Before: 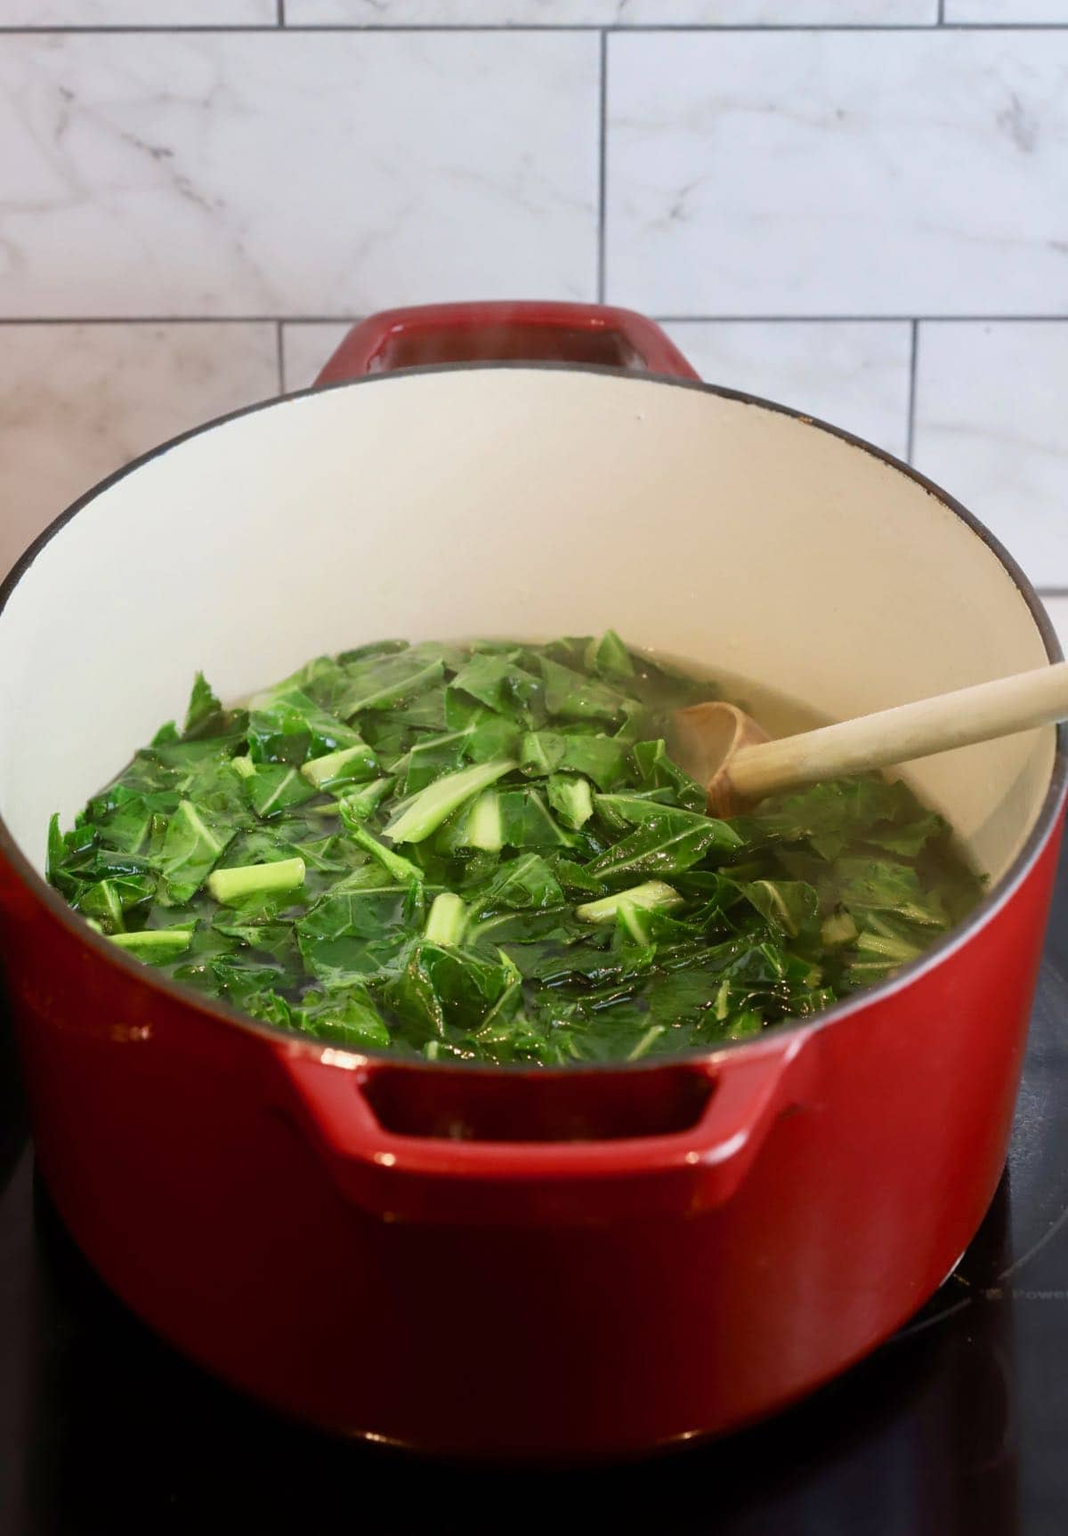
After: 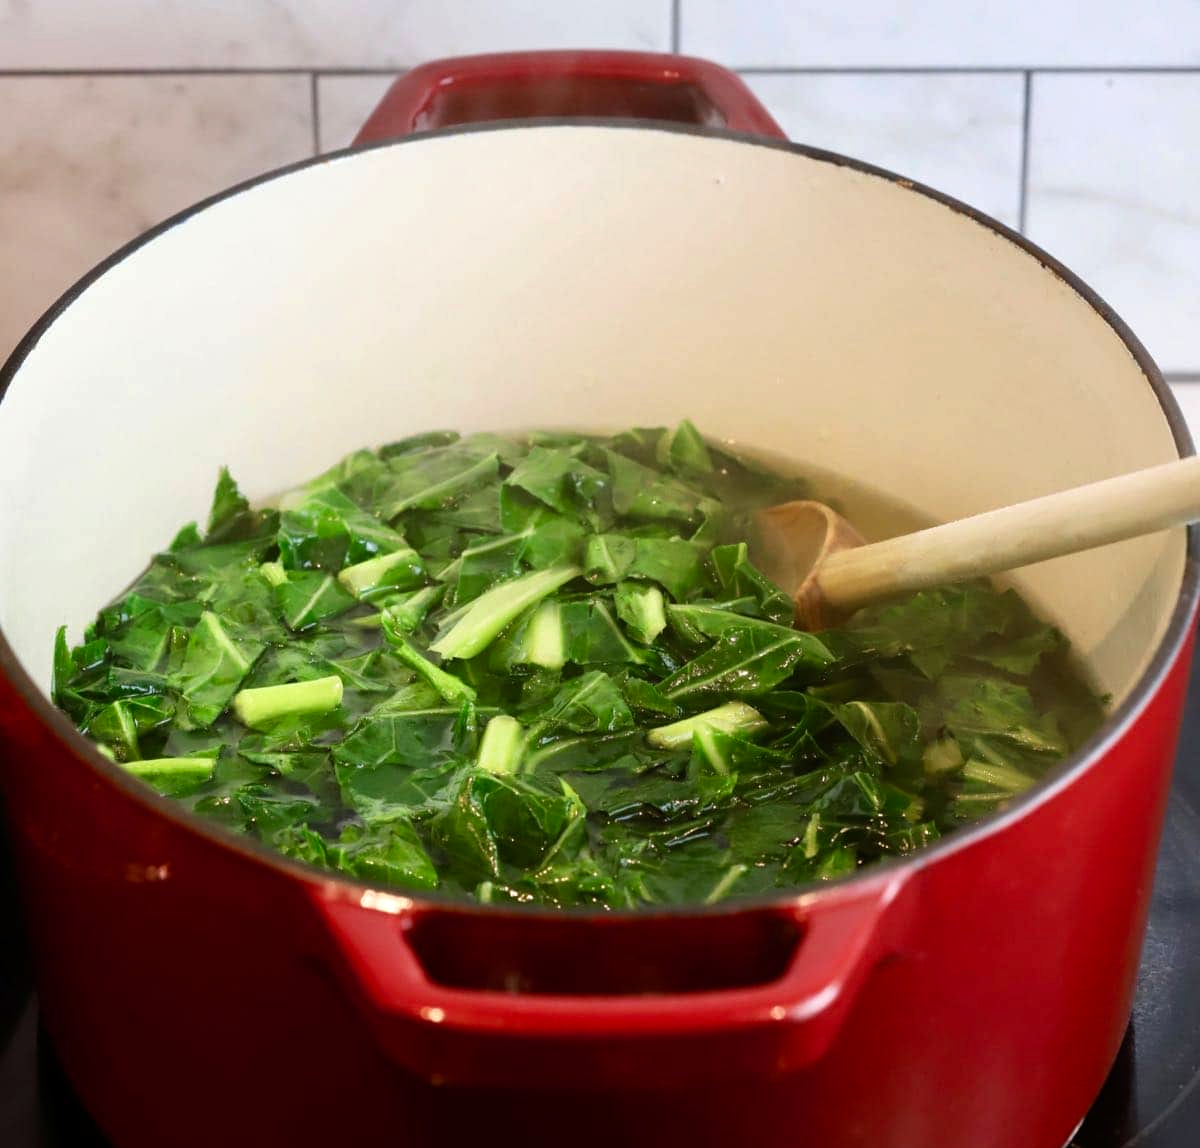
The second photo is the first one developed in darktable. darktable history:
color balance: contrast 10%
crop: top 16.727%, bottom 16.727%
